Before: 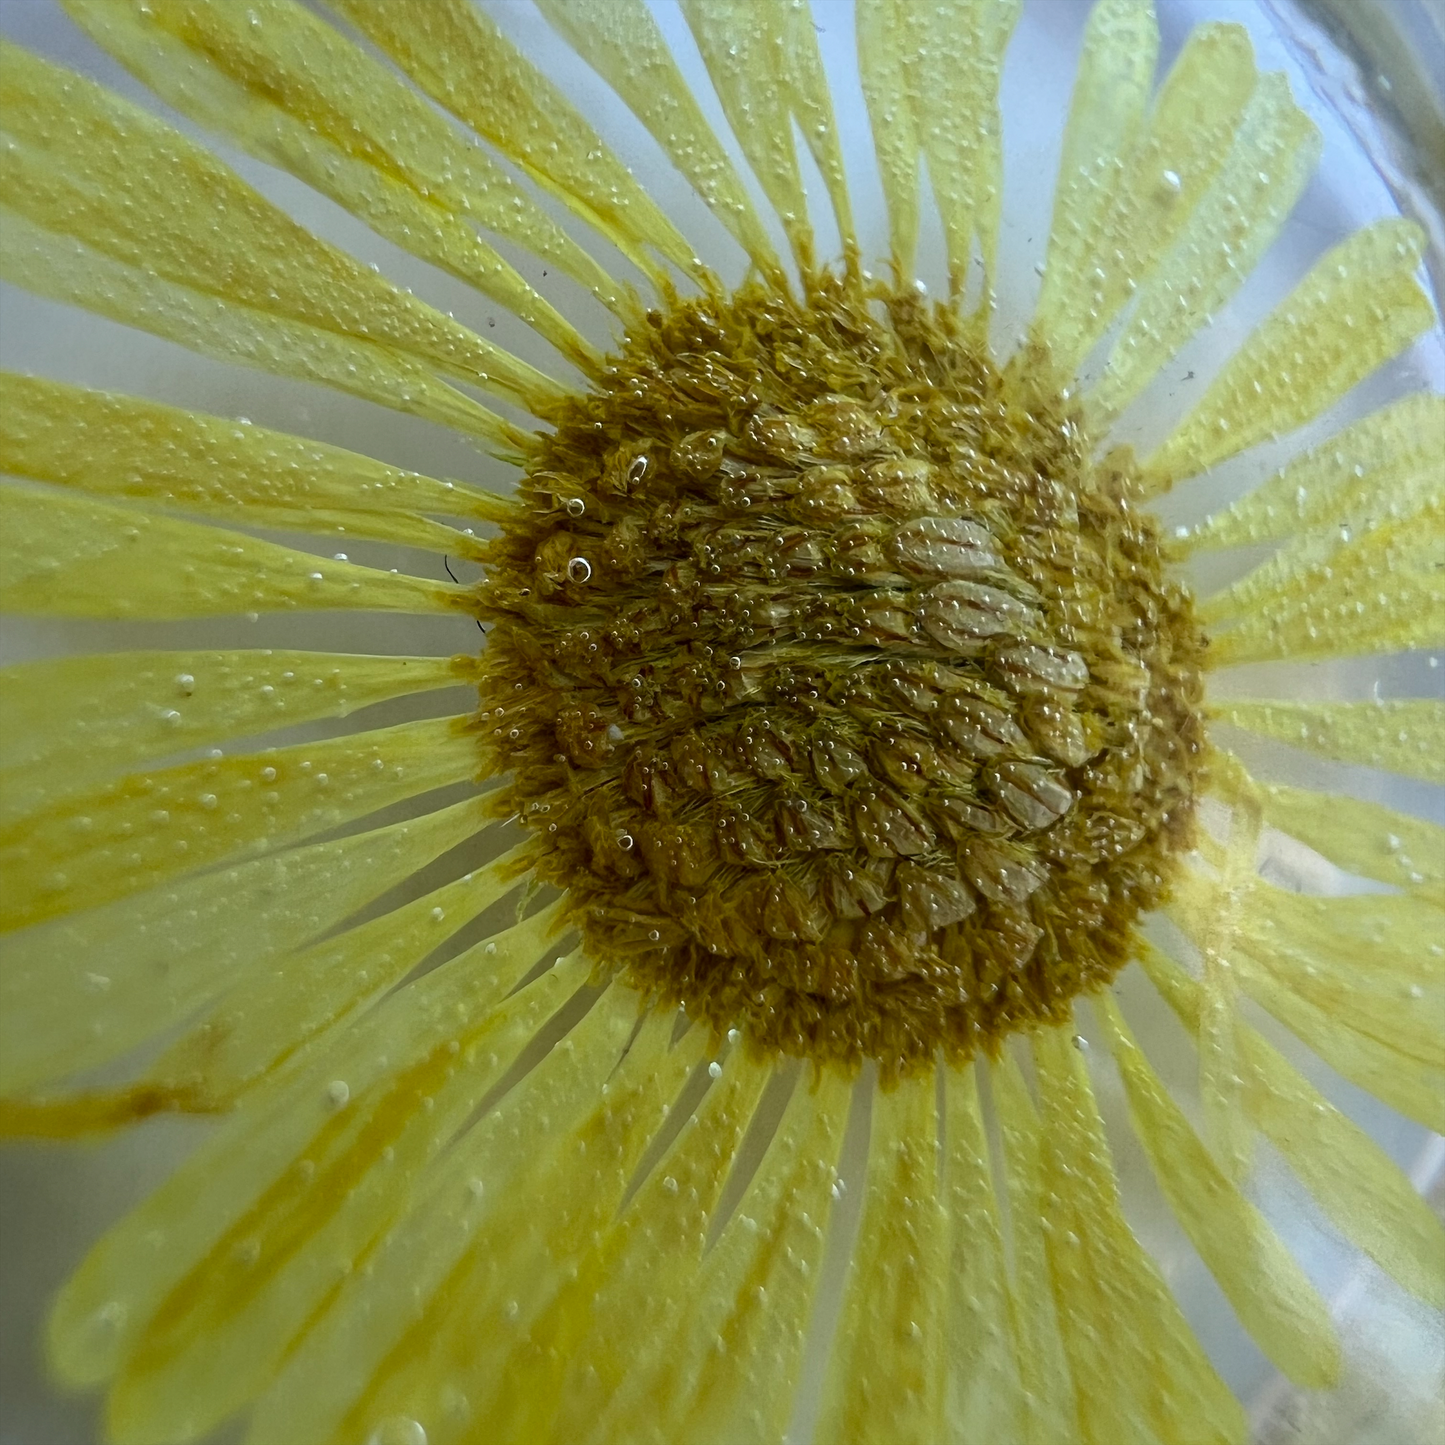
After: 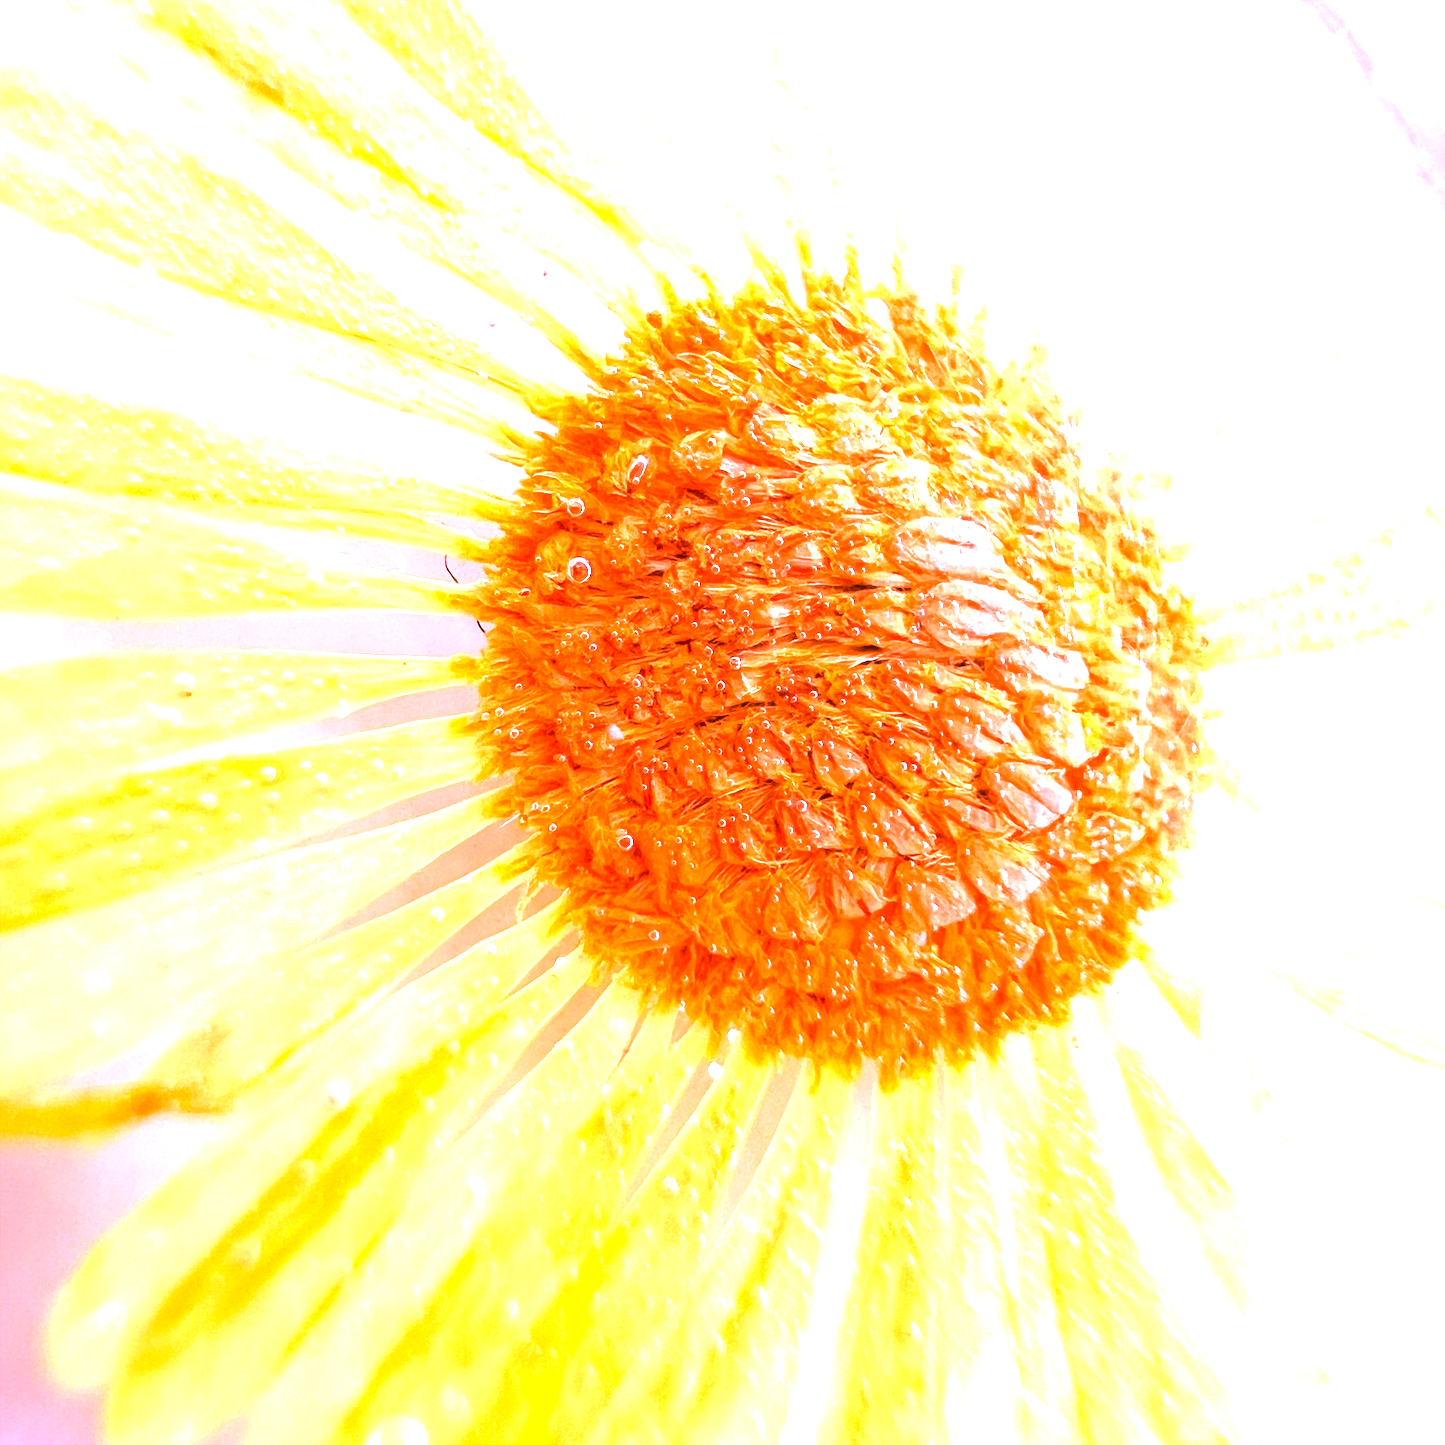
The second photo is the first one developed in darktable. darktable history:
exposure: exposure 2.207 EV, compensate highlight preservation false
white balance: red 3.328, blue 1.448
